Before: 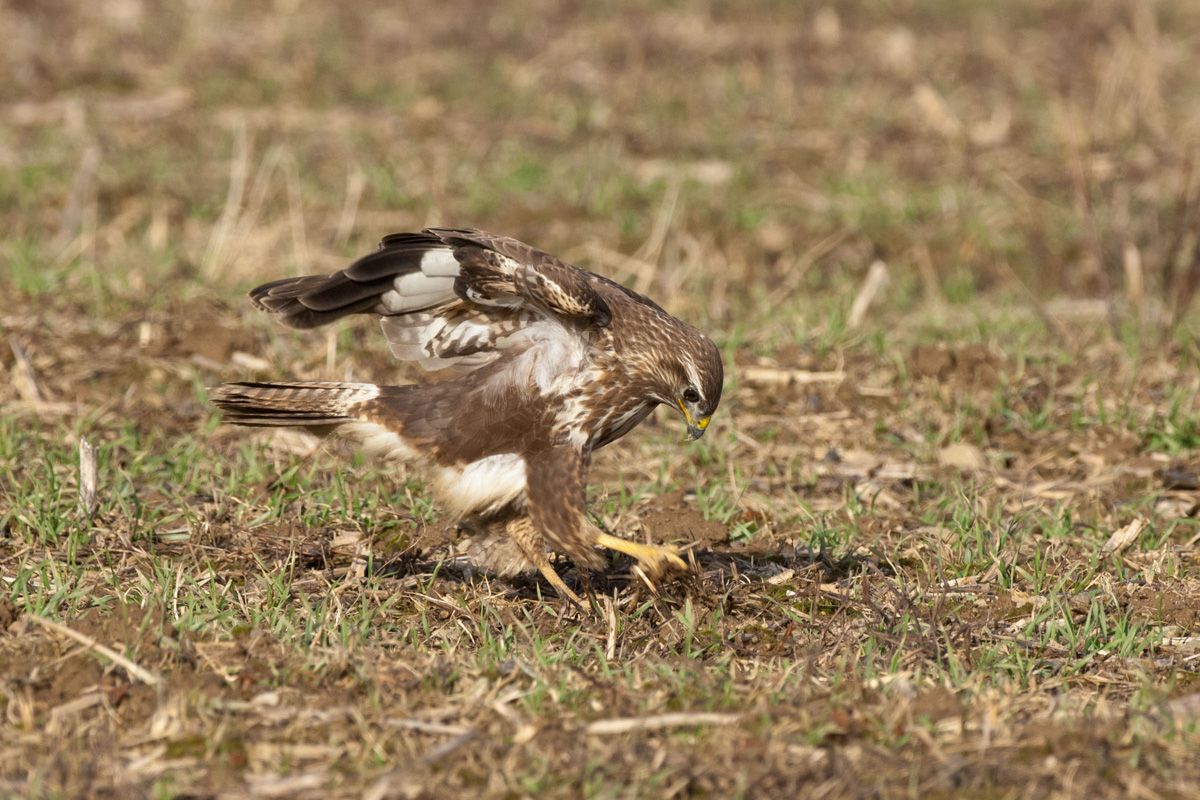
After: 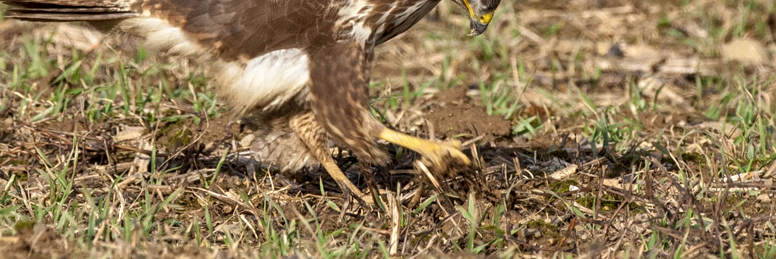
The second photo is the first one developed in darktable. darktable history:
crop: left 18.111%, top 50.676%, right 17.175%, bottom 16.834%
sharpen: amount 0.2
local contrast: on, module defaults
